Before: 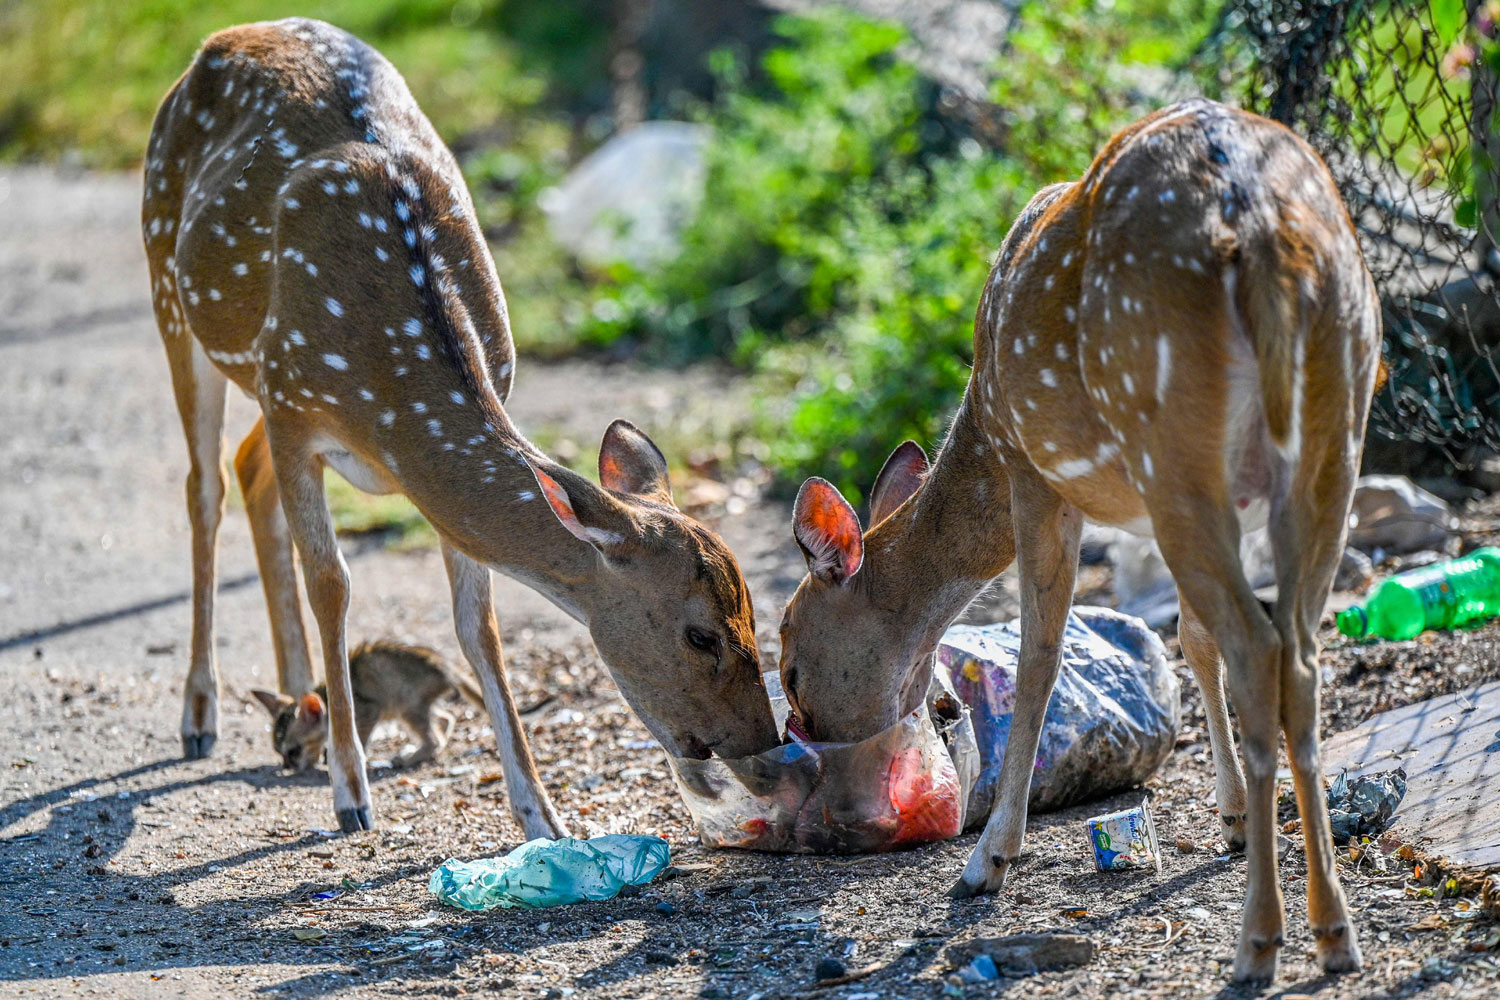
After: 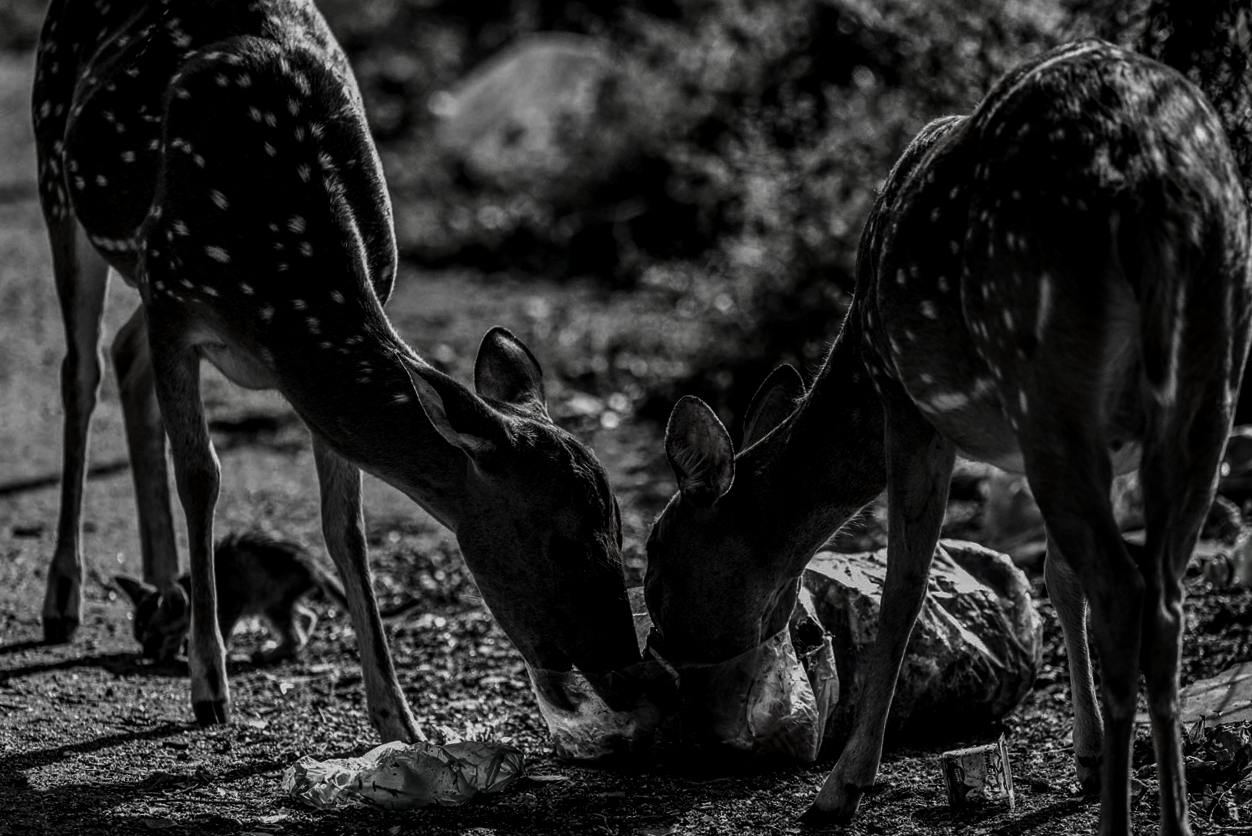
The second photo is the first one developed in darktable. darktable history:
exposure: black level correction 0.001, exposure -0.2 EV, compensate exposure bias true, compensate highlight preservation false
local contrast: on, module defaults
contrast brightness saturation: contrast 0.015, brightness -0.984, saturation -0.981
crop and rotate: angle -3.18°, left 5.056%, top 5.177%, right 4.641%, bottom 4.308%
